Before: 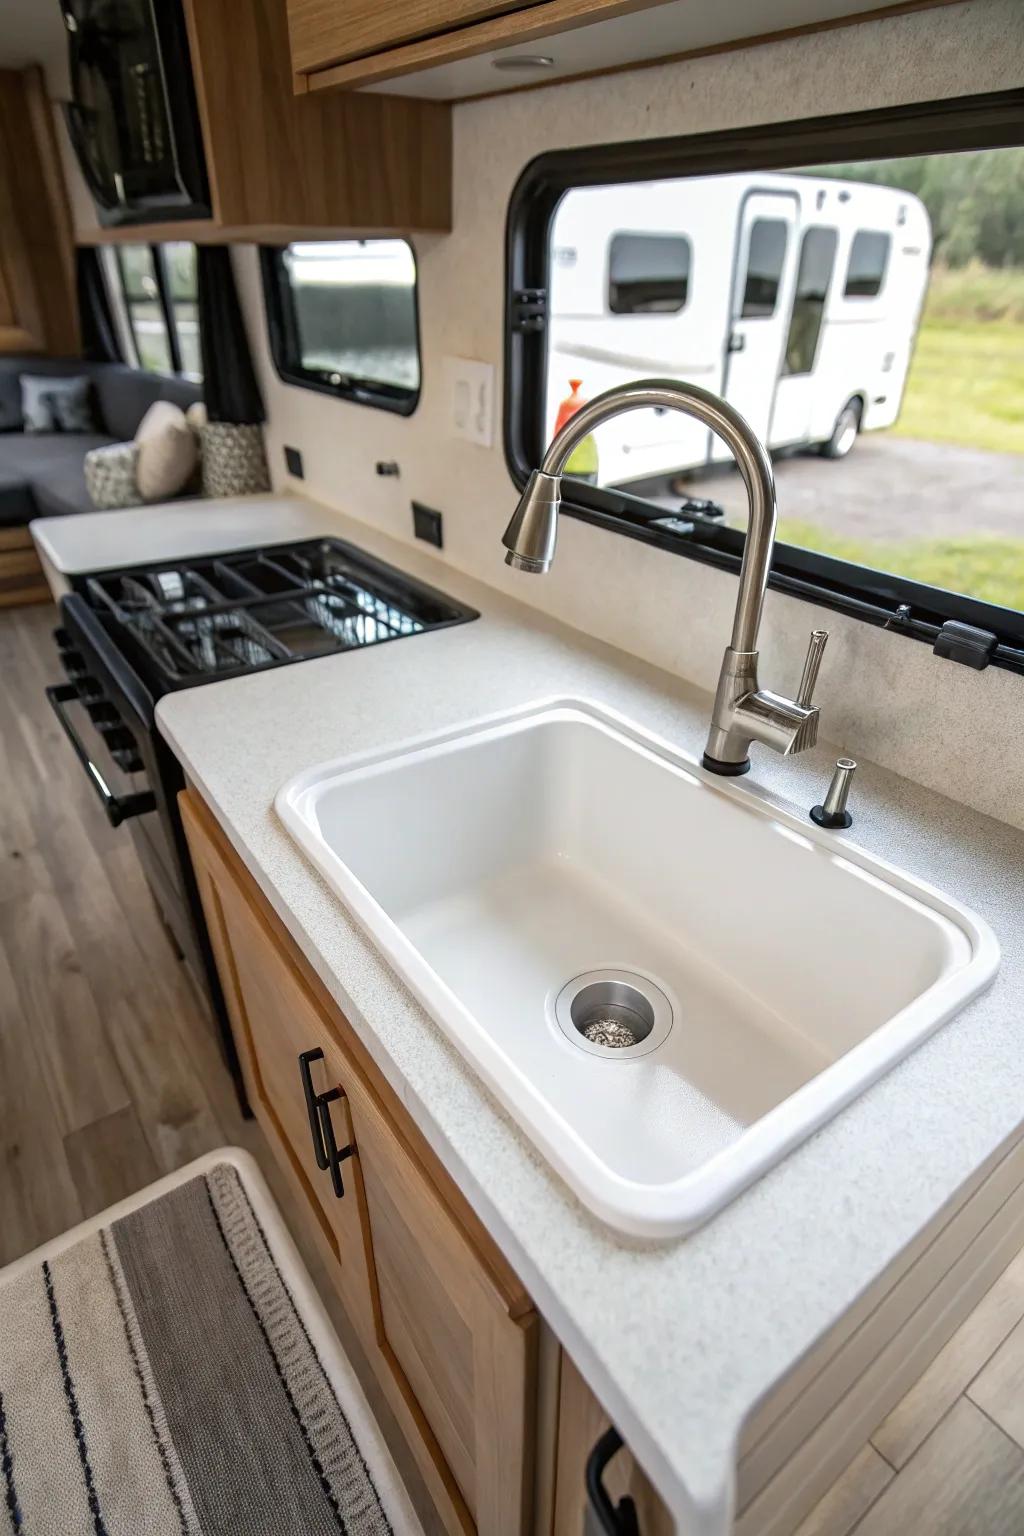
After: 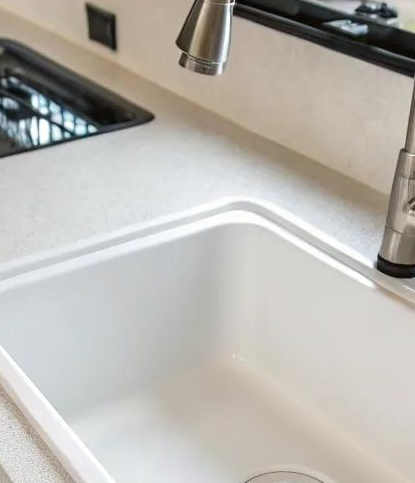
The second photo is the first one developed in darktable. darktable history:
crop: left 31.872%, top 32.478%, right 27.566%, bottom 36.013%
